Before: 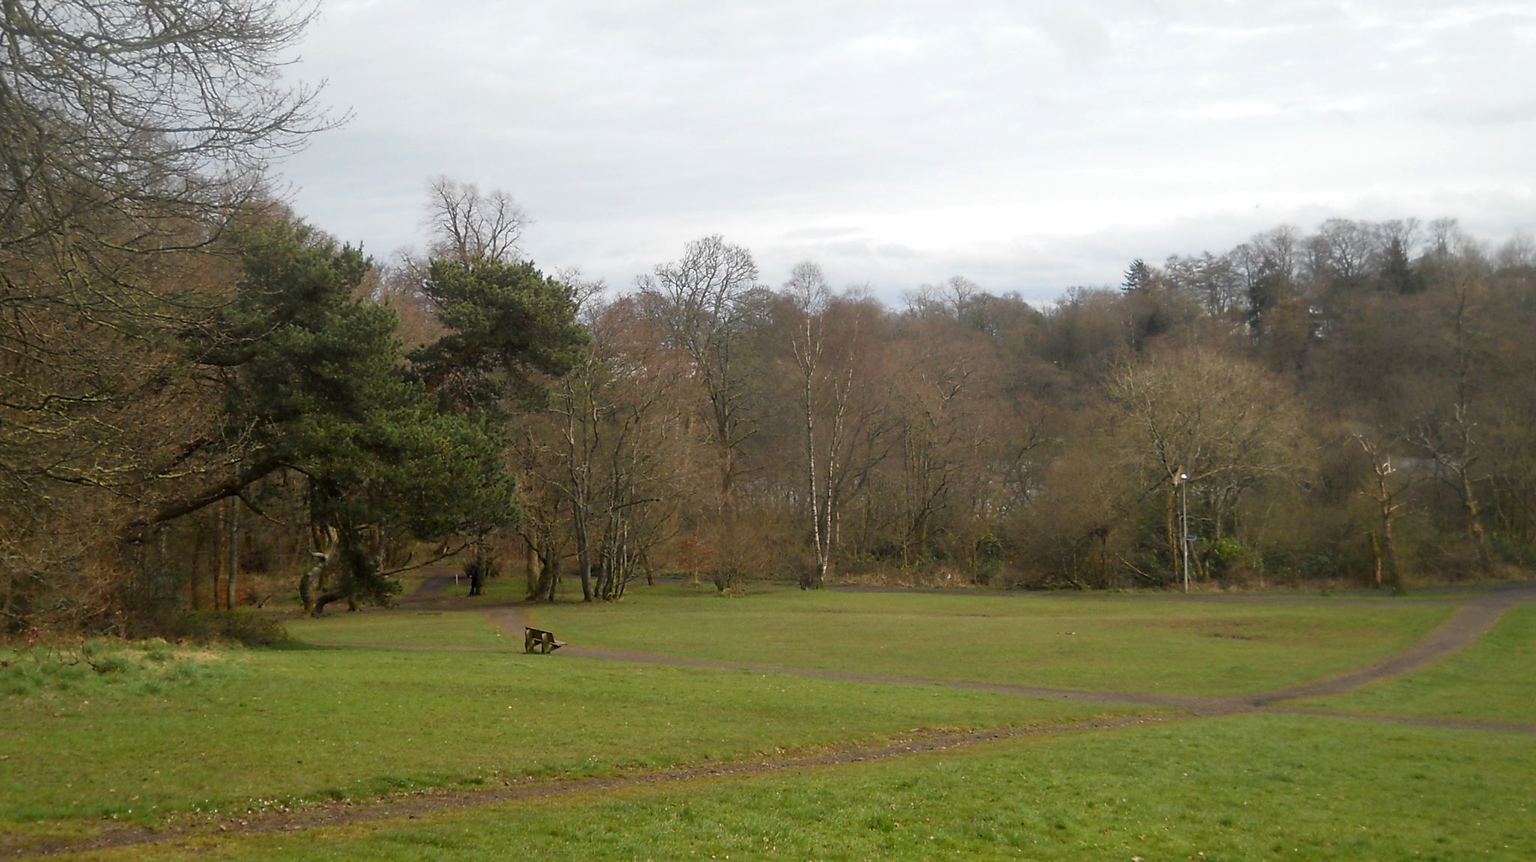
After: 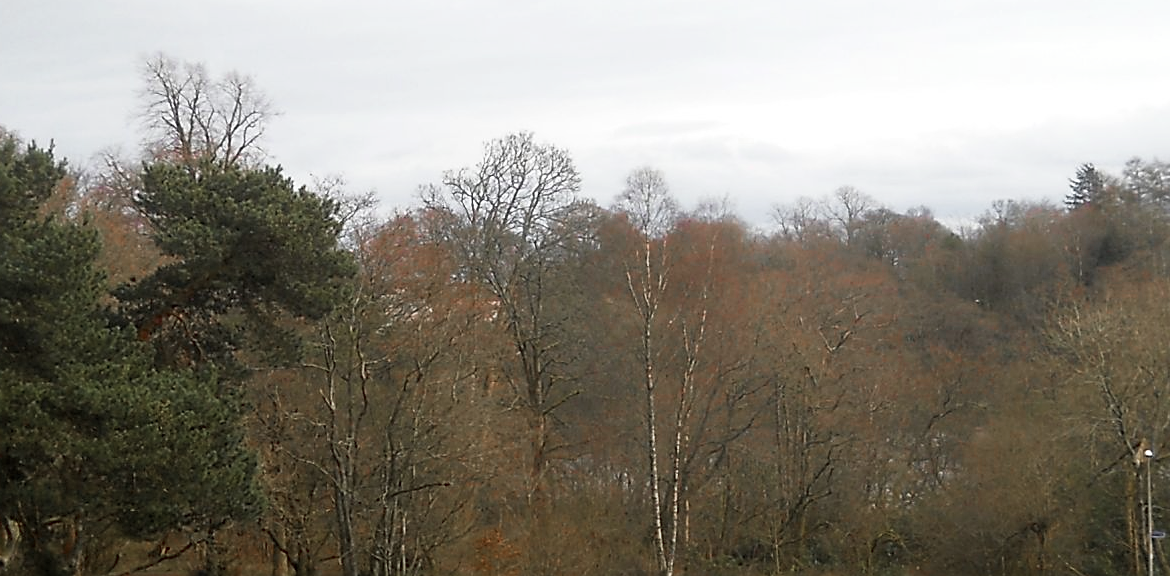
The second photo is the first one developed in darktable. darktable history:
color zones: curves: ch0 [(0, 0.48) (0.209, 0.398) (0.305, 0.332) (0.429, 0.493) (0.571, 0.5) (0.714, 0.5) (0.857, 0.5) (1, 0.48)]; ch1 [(0, 0.736) (0.143, 0.625) (0.225, 0.371) (0.429, 0.256) (0.571, 0.241) (0.714, 0.213) (0.857, 0.48) (1, 0.736)]; ch2 [(0, 0.448) (0.143, 0.498) (0.286, 0.5) (0.429, 0.5) (0.571, 0.5) (0.714, 0.5) (0.857, 0.5) (1, 0.448)]
crop: left 21.04%, top 15.893%, right 21.807%, bottom 33.914%
velvia: on, module defaults
sharpen: amount 0.535
tone curve: curves: ch0 [(0, 0) (0.003, 0.003) (0.011, 0.012) (0.025, 0.026) (0.044, 0.047) (0.069, 0.073) (0.1, 0.105) (0.136, 0.143) (0.177, 0.187) (0.224, 0.237) (0.277, 0.293) (0.335, 0.354) (0.399, 0.422) (0.468, 0.495) (0.543, 0.574) (0.623, 0.659) (0.709, 0.749) (0.801, 0.846) (0.898, 0.932) (1, 1)], color space Lab, independent channels, preserve colors none
